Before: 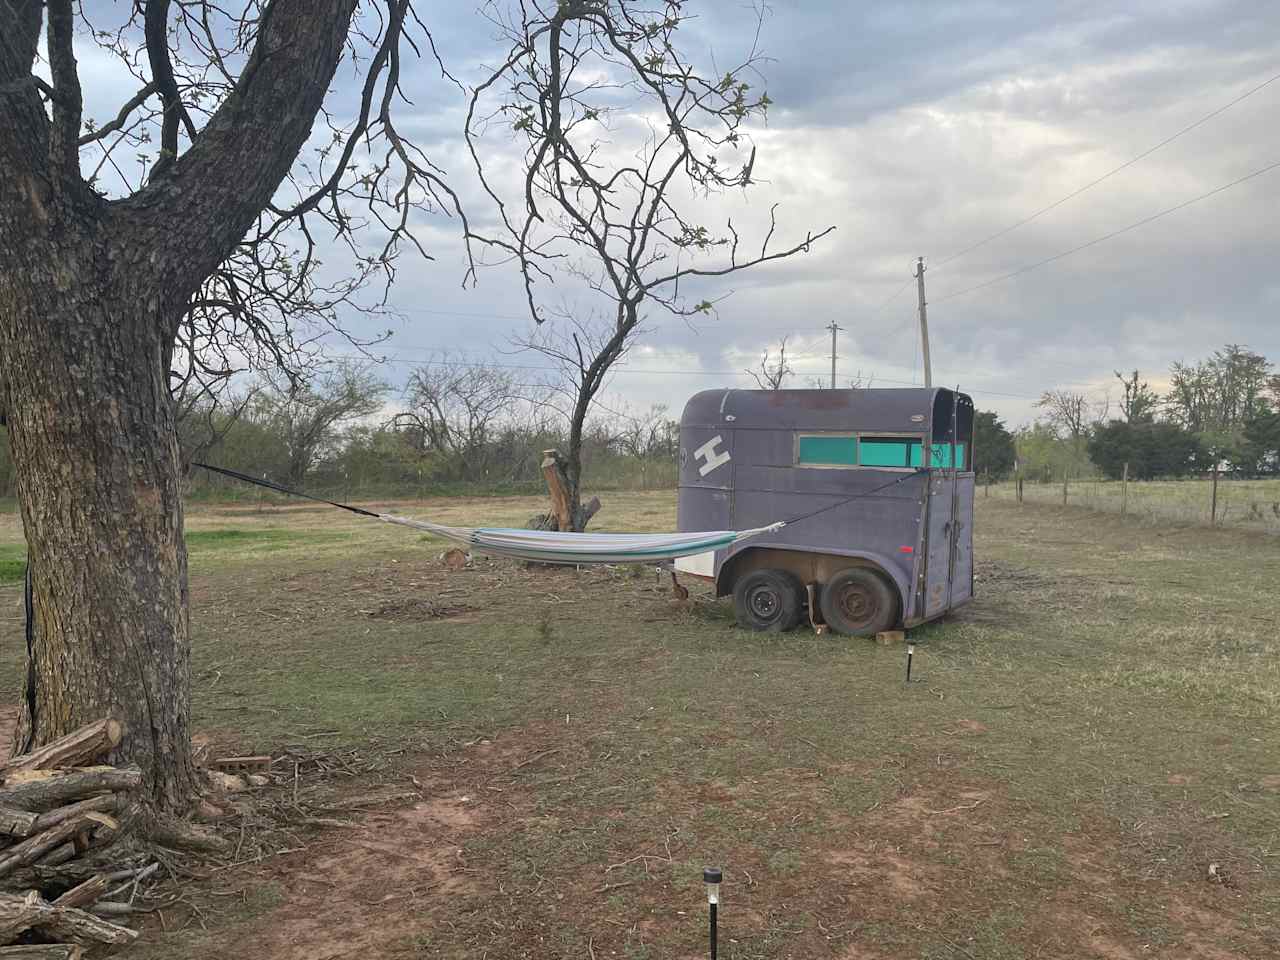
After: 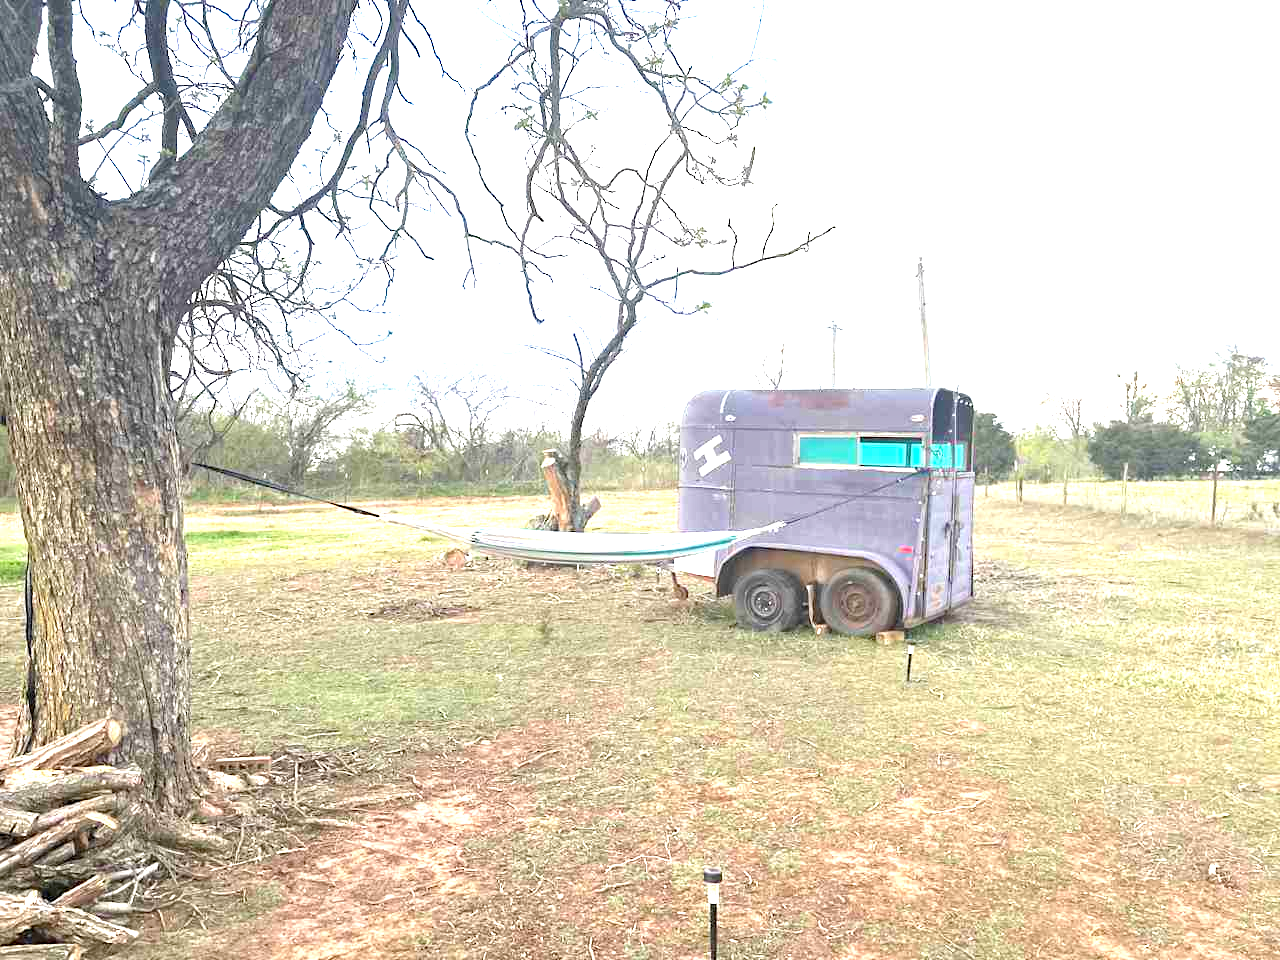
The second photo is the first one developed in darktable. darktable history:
exposure: exposure 2.178 EV, compensate highlight preservation false
haze removal: compatibility mode true, adaptive false
